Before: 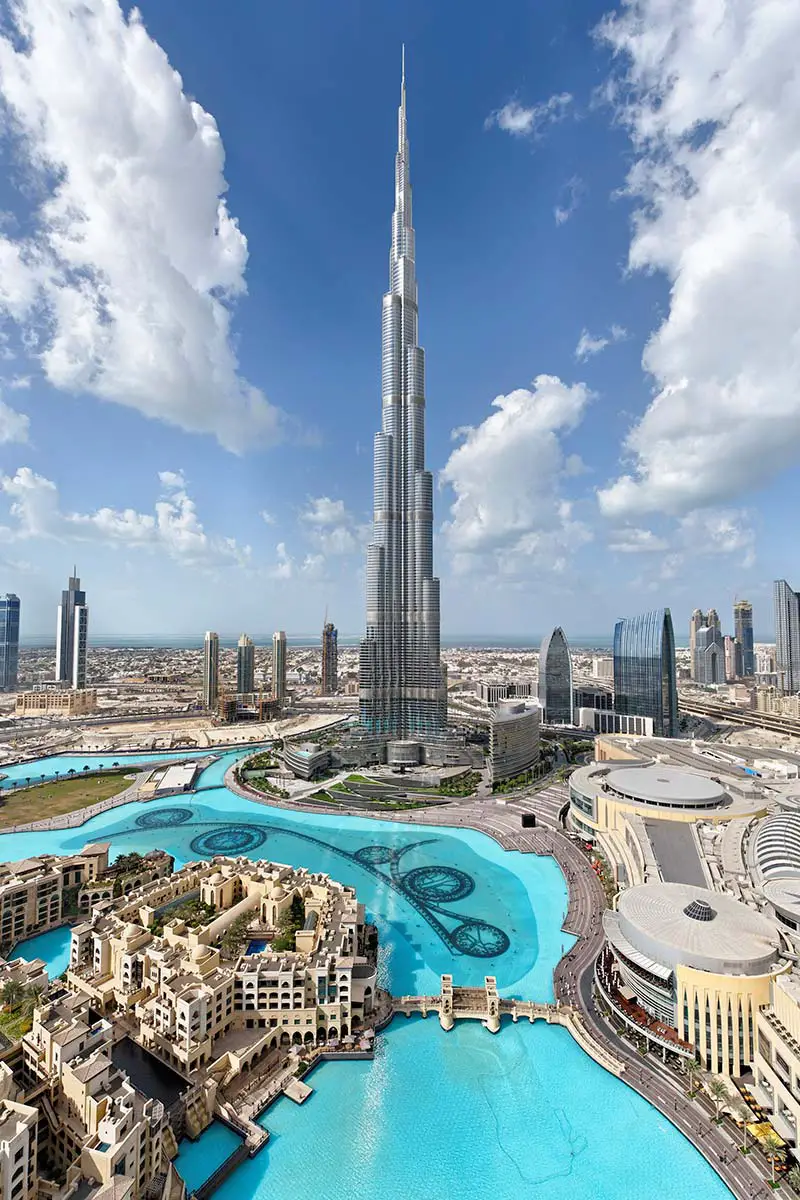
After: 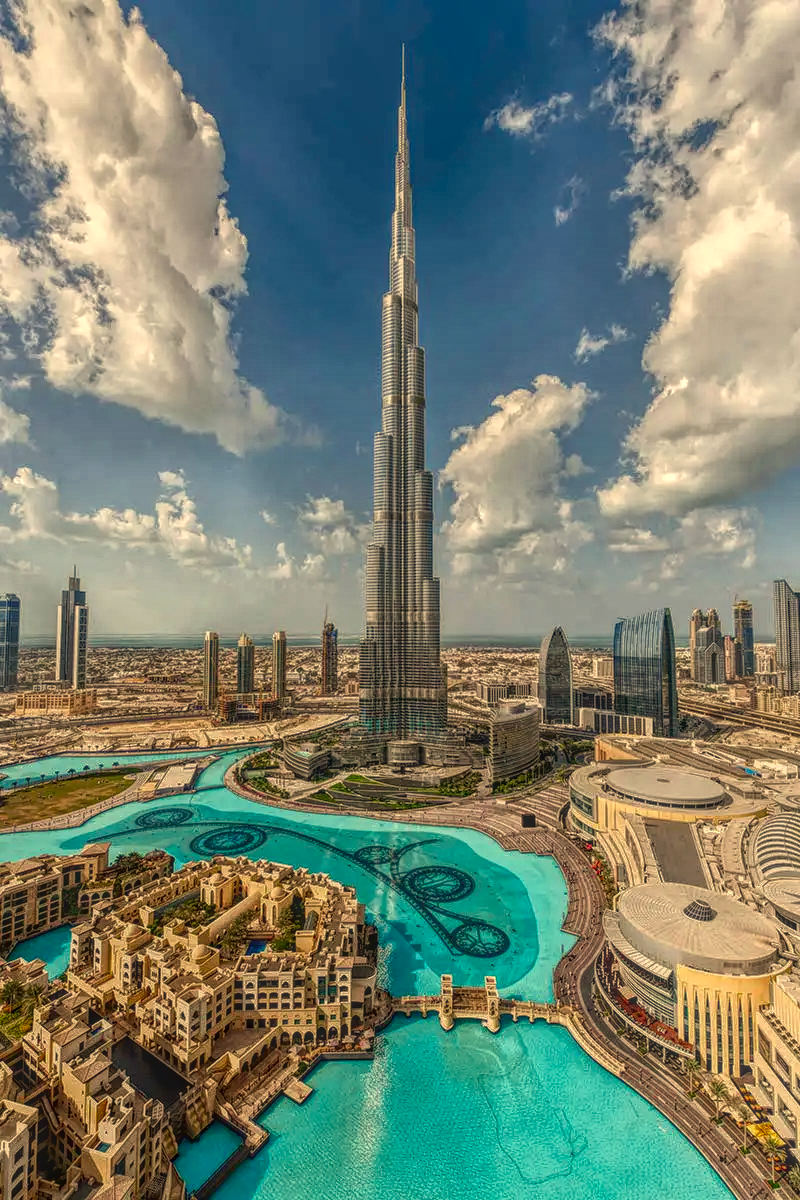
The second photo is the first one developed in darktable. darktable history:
local contrast: highlights 20%, shadows 30%, detail 200%, midtone range 0.2
white balance: red 1.123, blue 0.83
contrast brightness saturation: contrast 0.1, brightness -0.26, saturation 0.14
